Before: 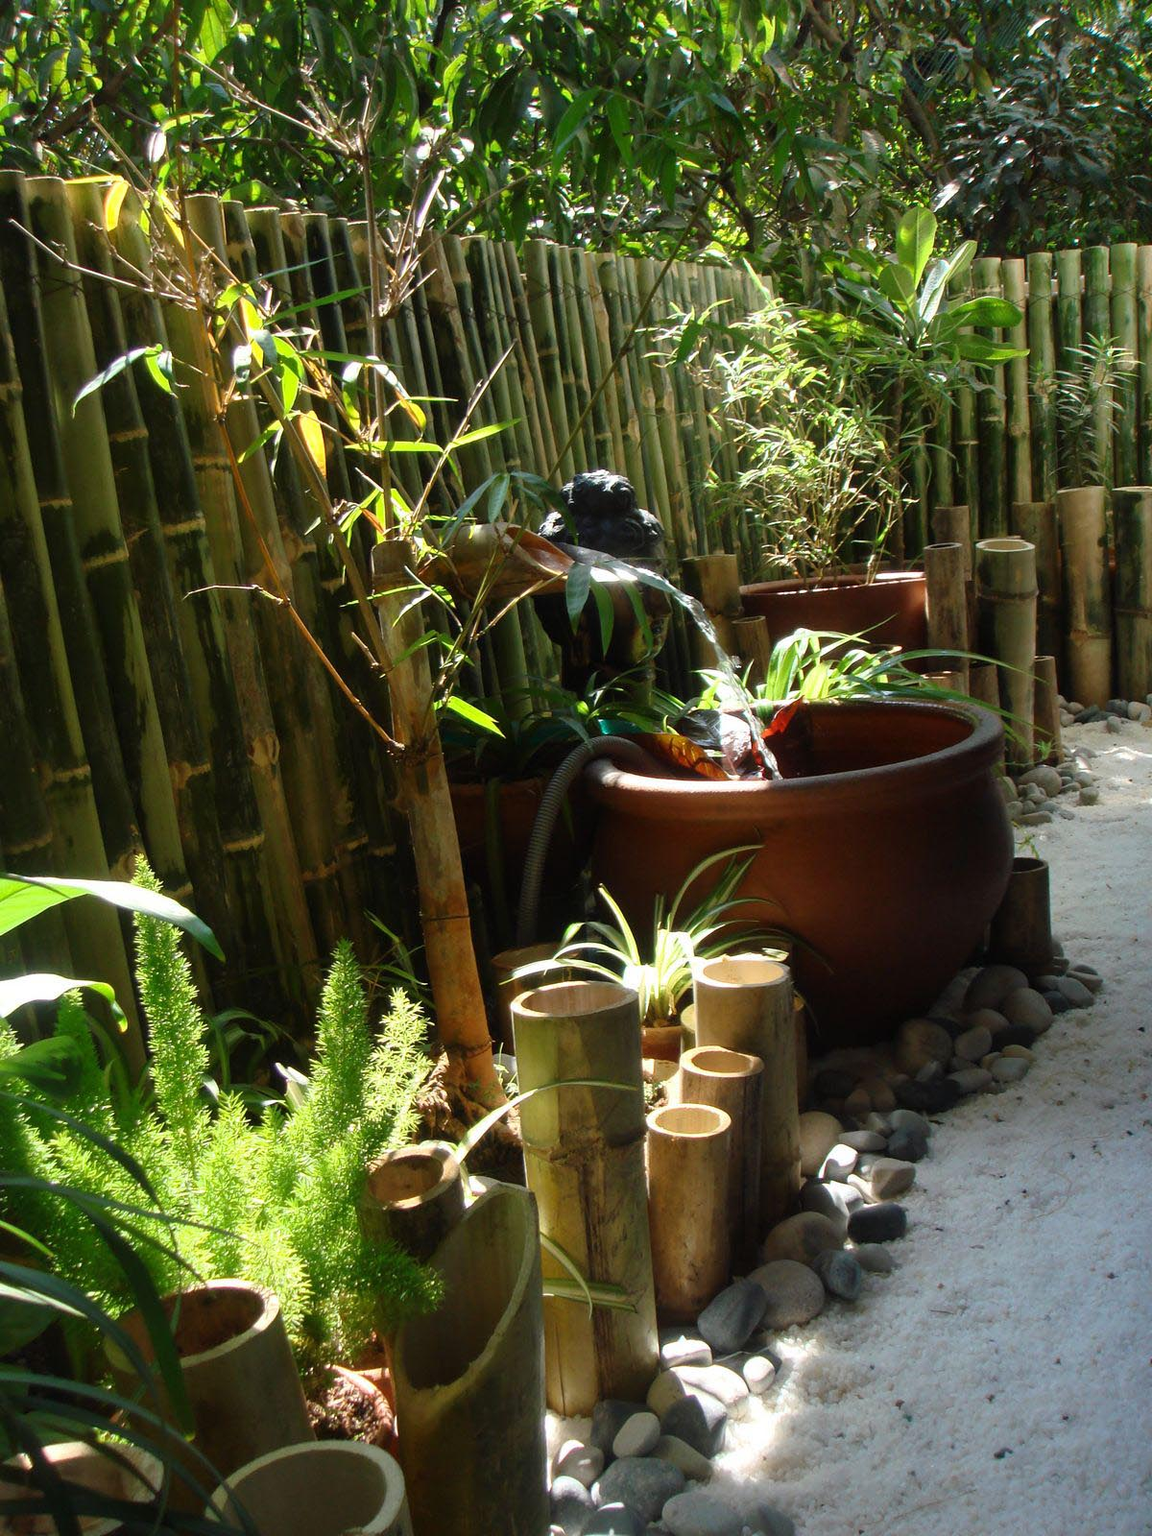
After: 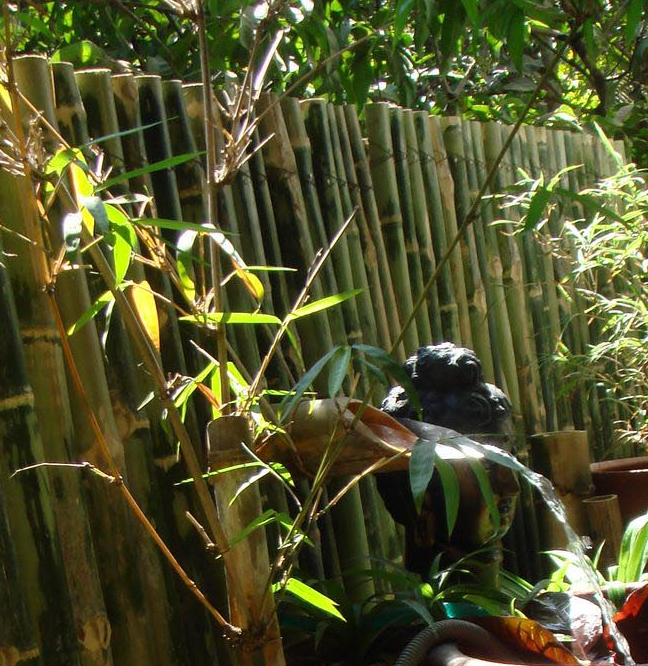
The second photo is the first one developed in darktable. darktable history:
crop: left 15.034%, top 9.194%, right 30.893%, bottom 49.163%
